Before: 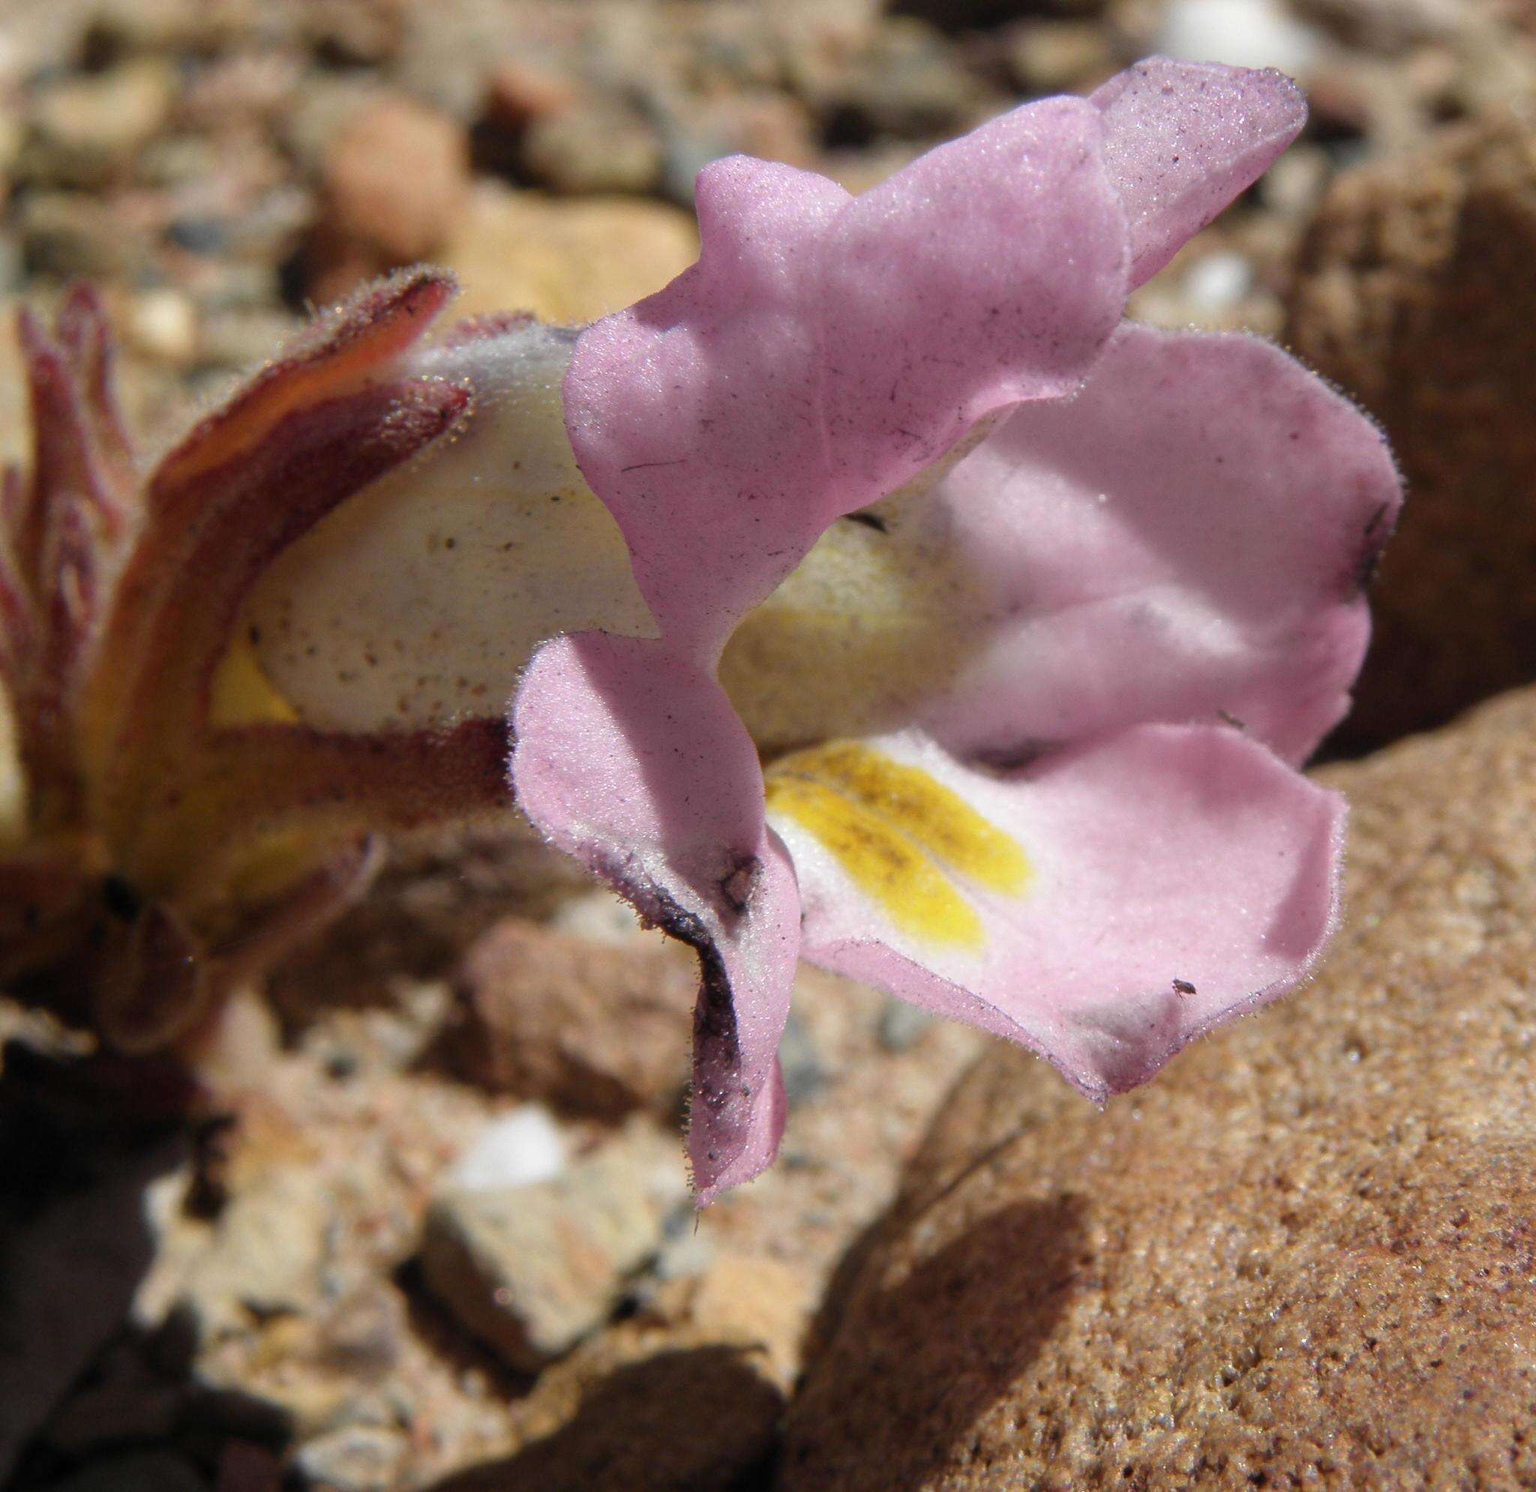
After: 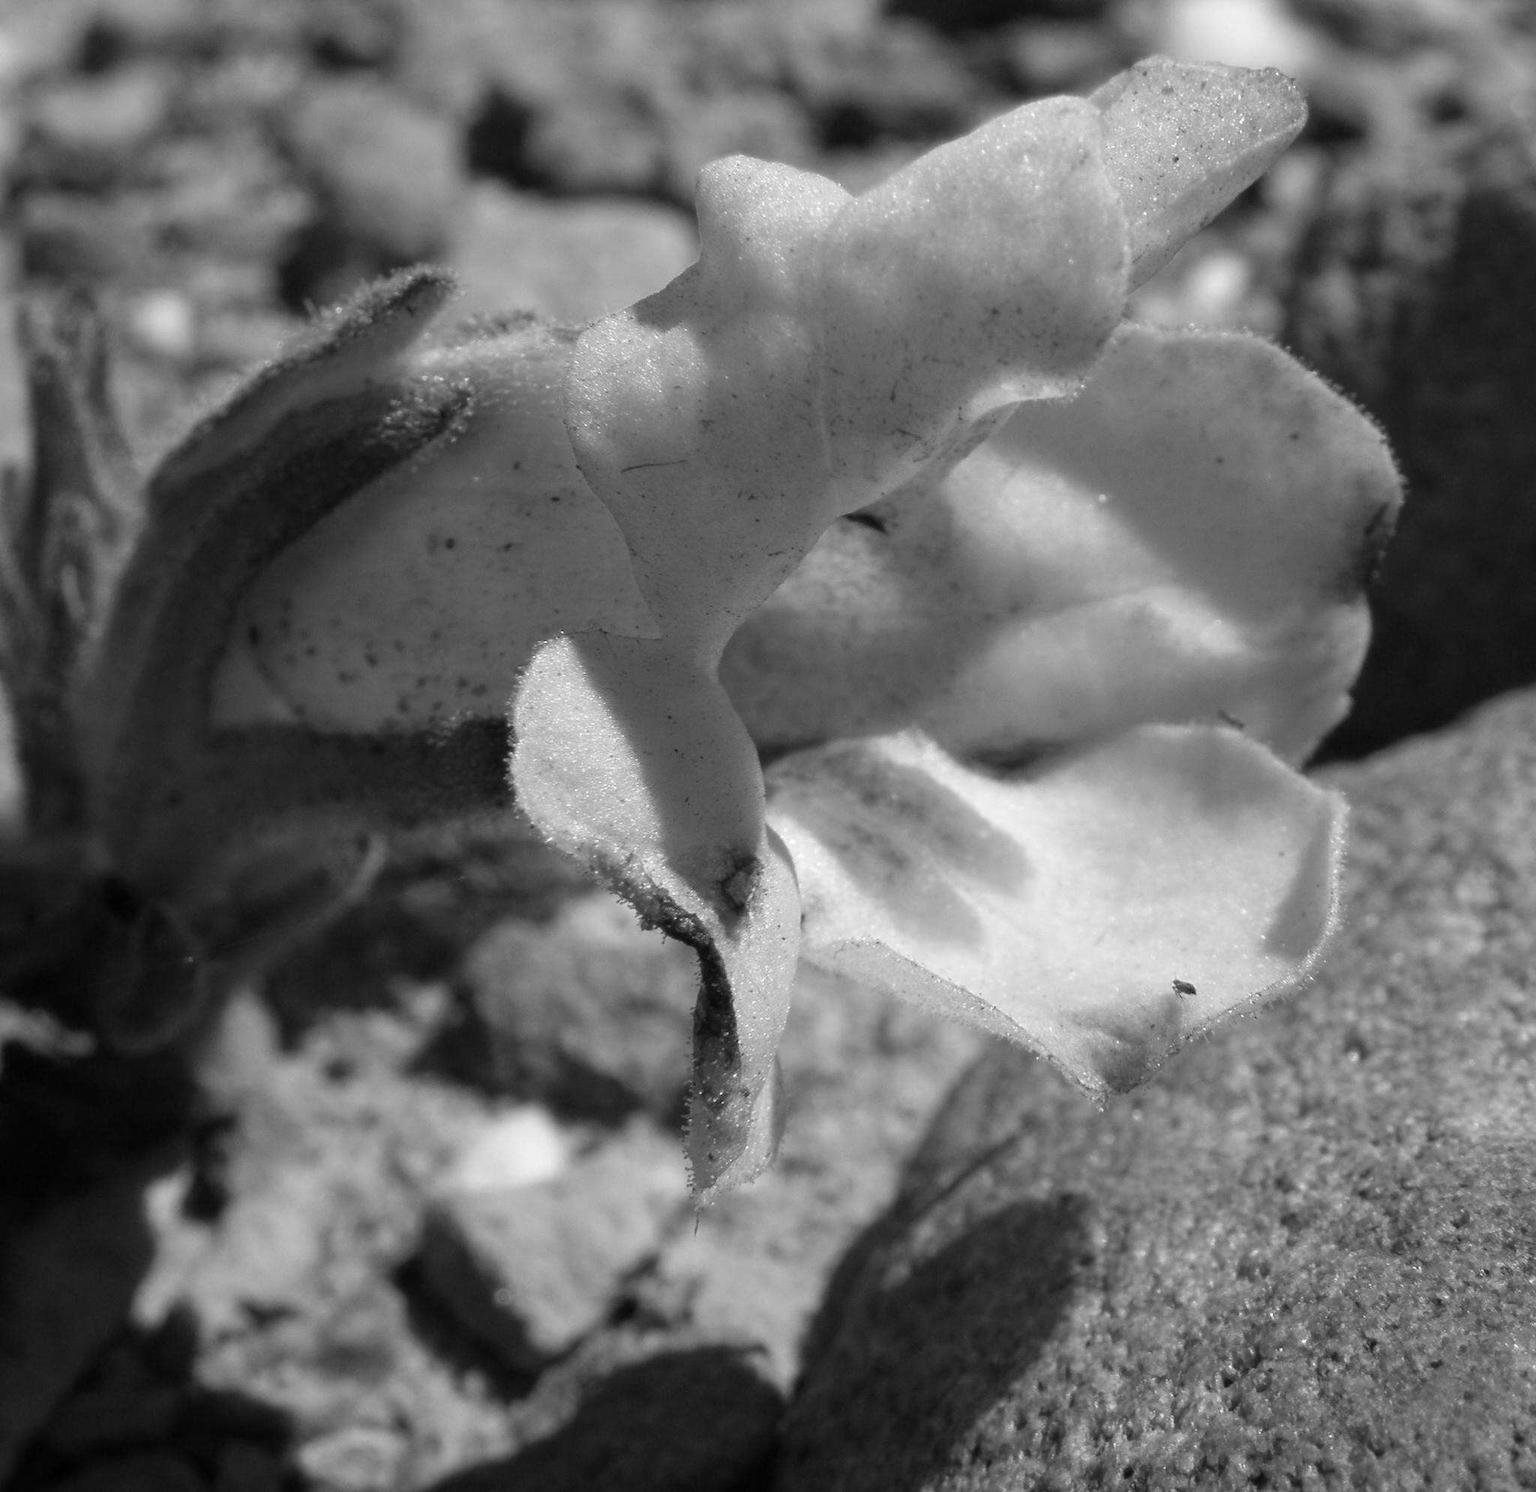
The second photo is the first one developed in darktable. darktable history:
color calibration: output gray [0.246, 0.254, 0.501, 0], illuminant F (fluorescent), F source F9 (Cool White Deluxe 4150 K) – high CRI, x 0.375, y 0.373, temperature 4158.93 K
